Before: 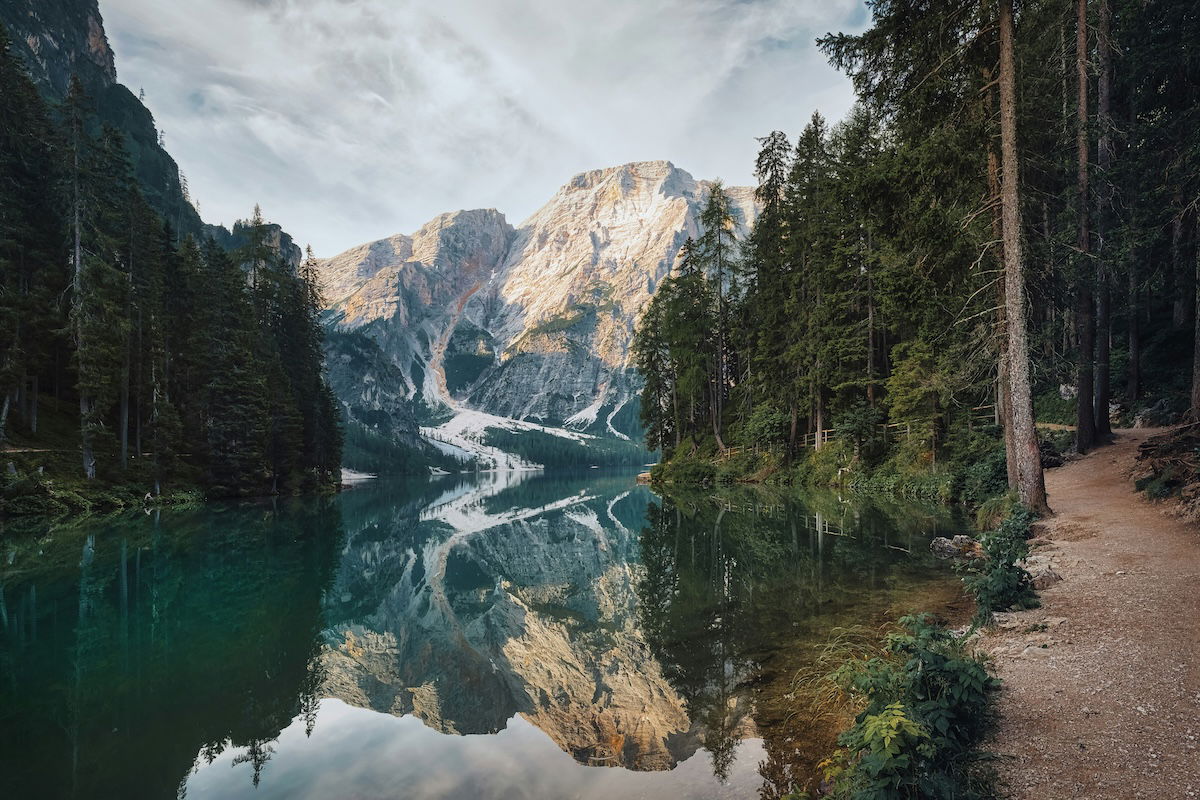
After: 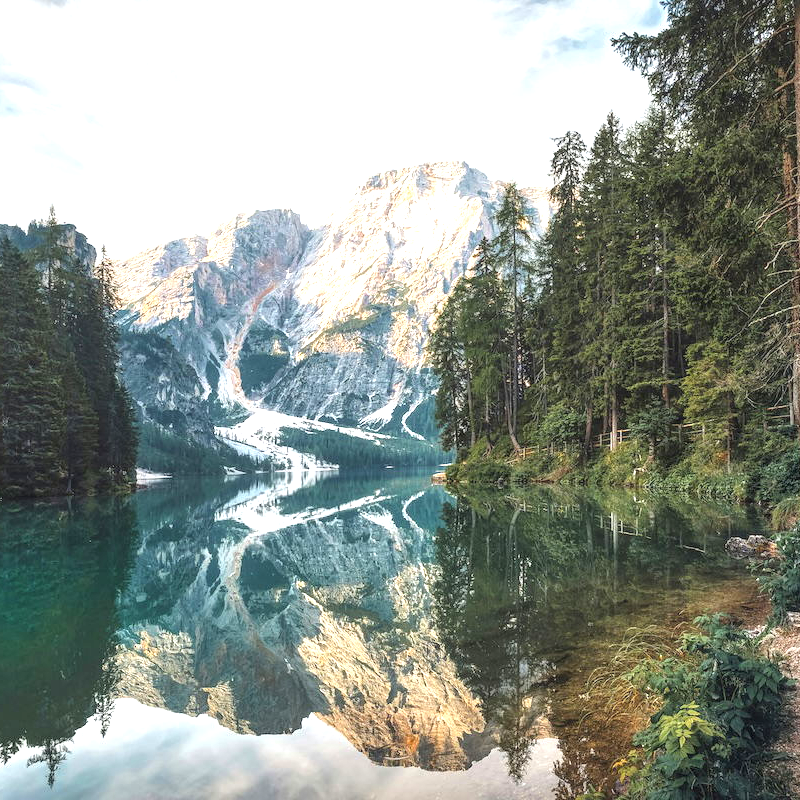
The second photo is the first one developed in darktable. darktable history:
local contrast: detail 109%
crop: left 17.138%, right 16.187%
exposure: black level correction 0, exposure 1.2 EV, compensate highlight preservation false
